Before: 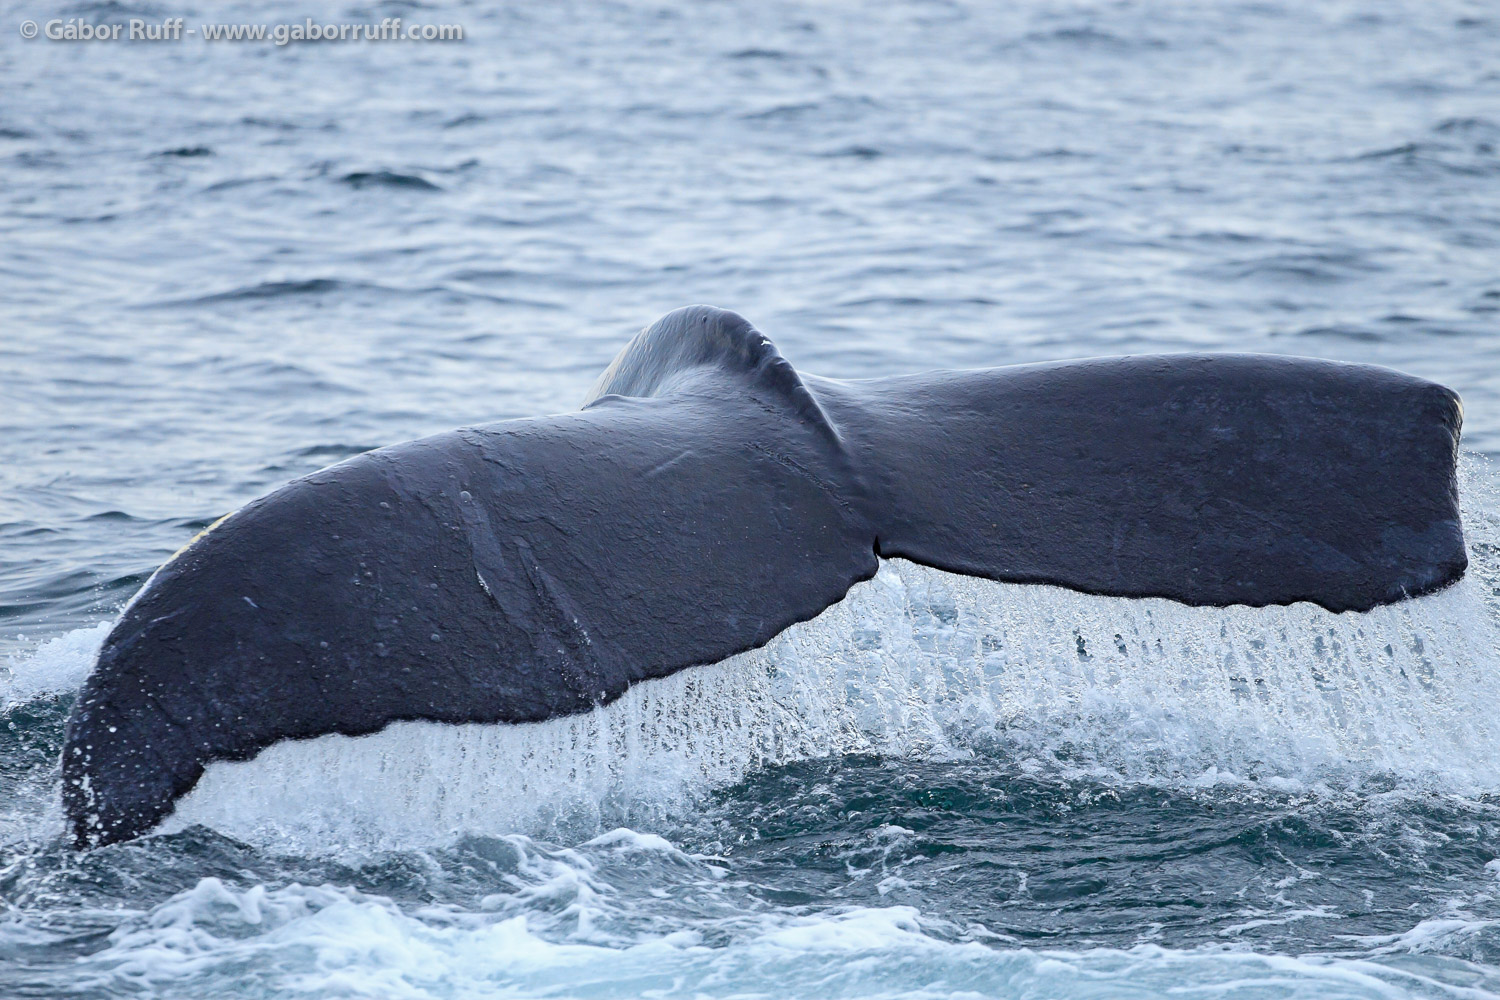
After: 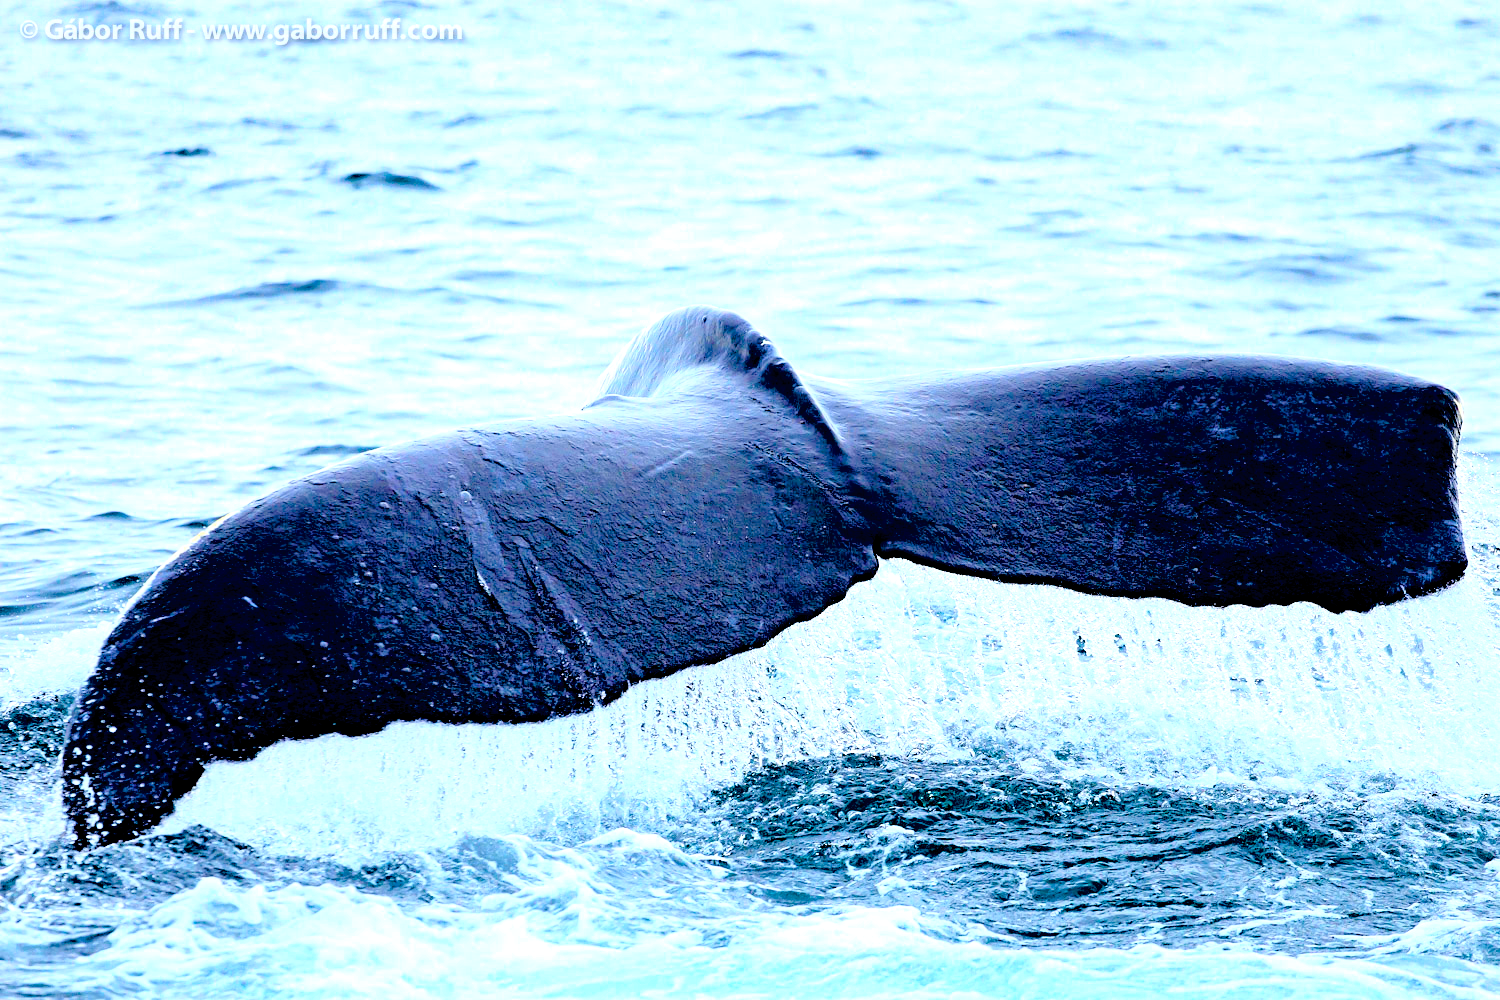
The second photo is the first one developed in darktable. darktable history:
color balance rgb: perceptual saturation grading › global saturation 39.713%, global vibrance 20%
color zones: curves: ch1 [(0, 0.469) (0.01, 0.469) (0.12, 0.446) (0.248, 0.469) (0.5, 0.5) (0.748, 0.5) (0.99, 0.469) (1, 0.469)]
tone curve: curves: ch0 [(0, 0) (0.003, 0.013) (0.011, 0.017) (0.025, 0.035) (0.044, 0.093) (0.069, 0.146) (0.1, 0.179) (0.136, 0.243) (0.177, 0.294) (0.224, 0.332) (0.277, 0.412) (0.335, 0.454) (0.399, 0.531) (0.468, 0.611) (0.543, 0.669) (0.623, 0.738) (0.709, 0.823) (0.801, 0.881) (0.898, 0.951) (1, 1)], color space Lab, independent channels, preserve colors none
exposure: black level correction 0.036, exposure 0.901 EV, compensate exposure bias true, compensate highlight preservation false
